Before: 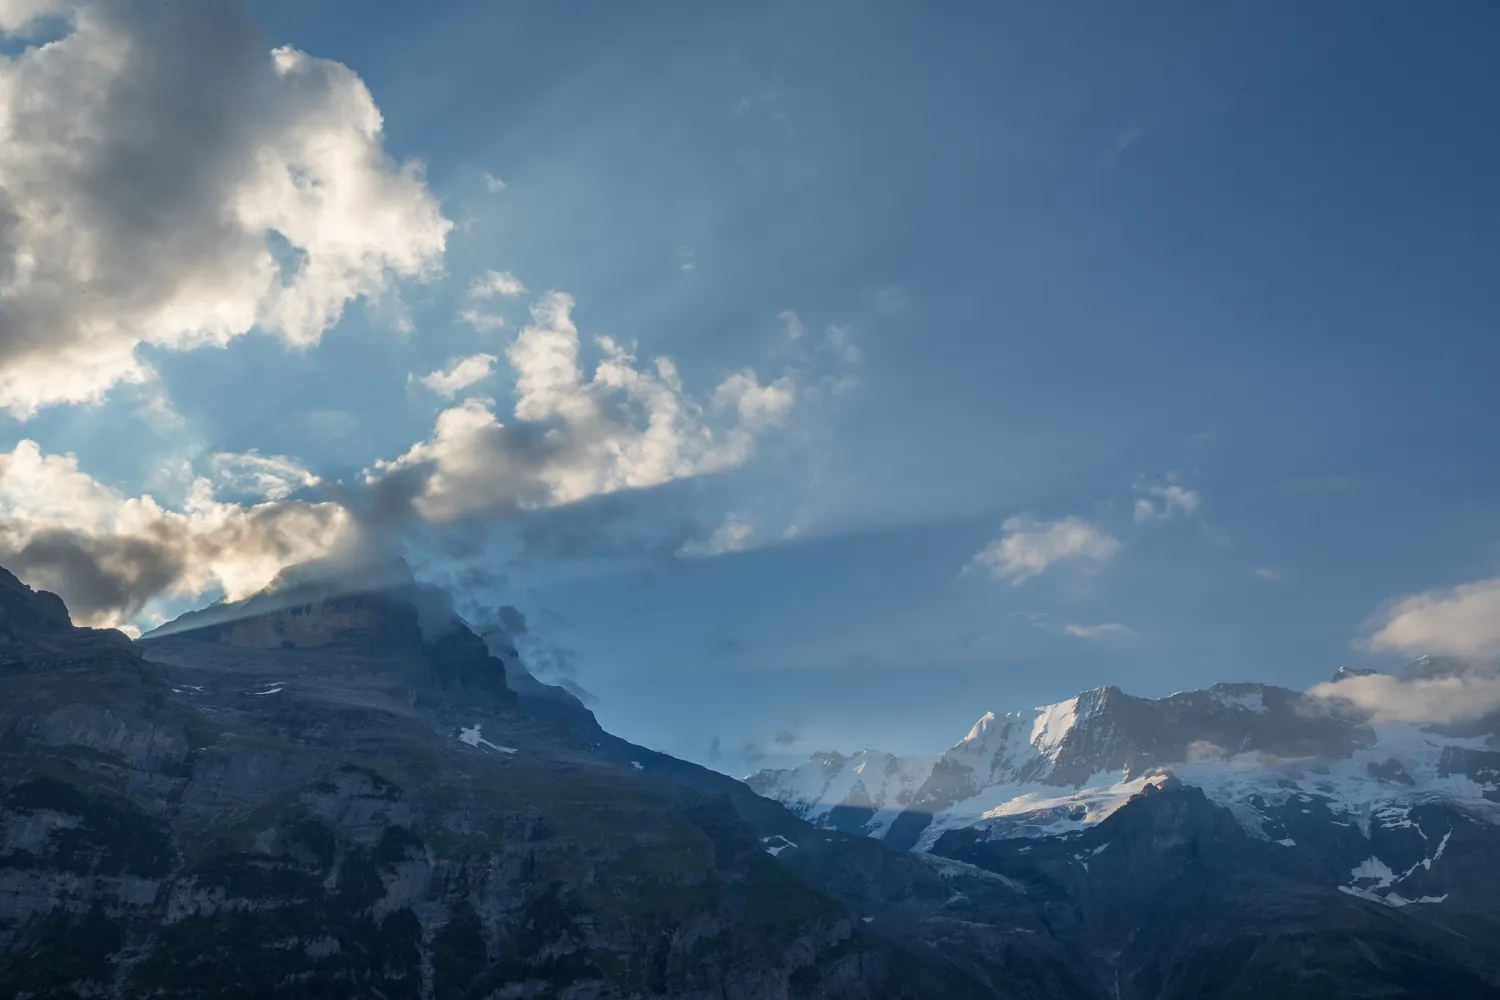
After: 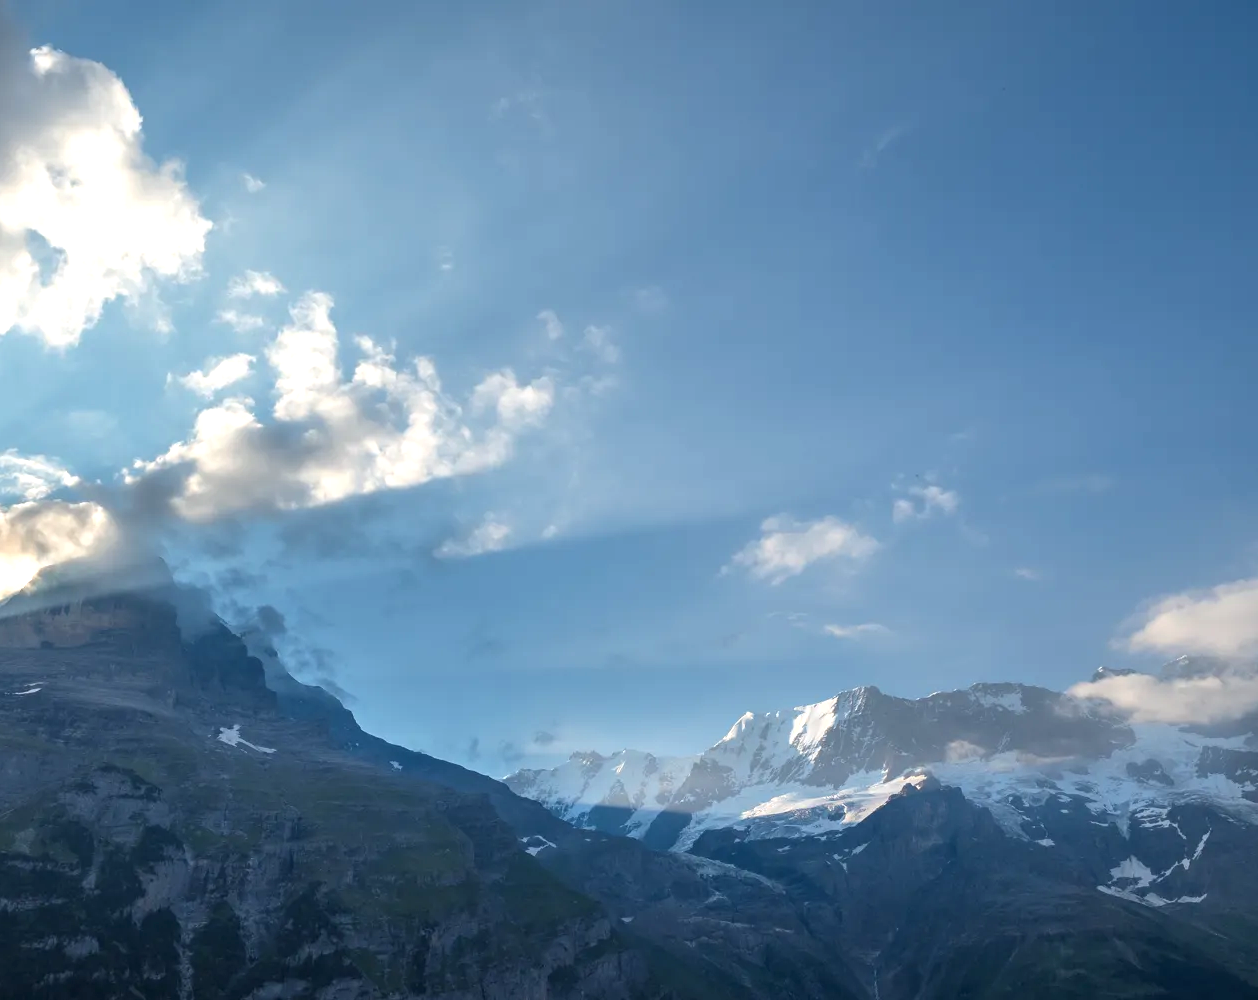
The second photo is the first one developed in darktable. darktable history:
exposure: black level correction 0, exposure 0.703 EV, compensate highlight preservation false
crop: left 16.106%
